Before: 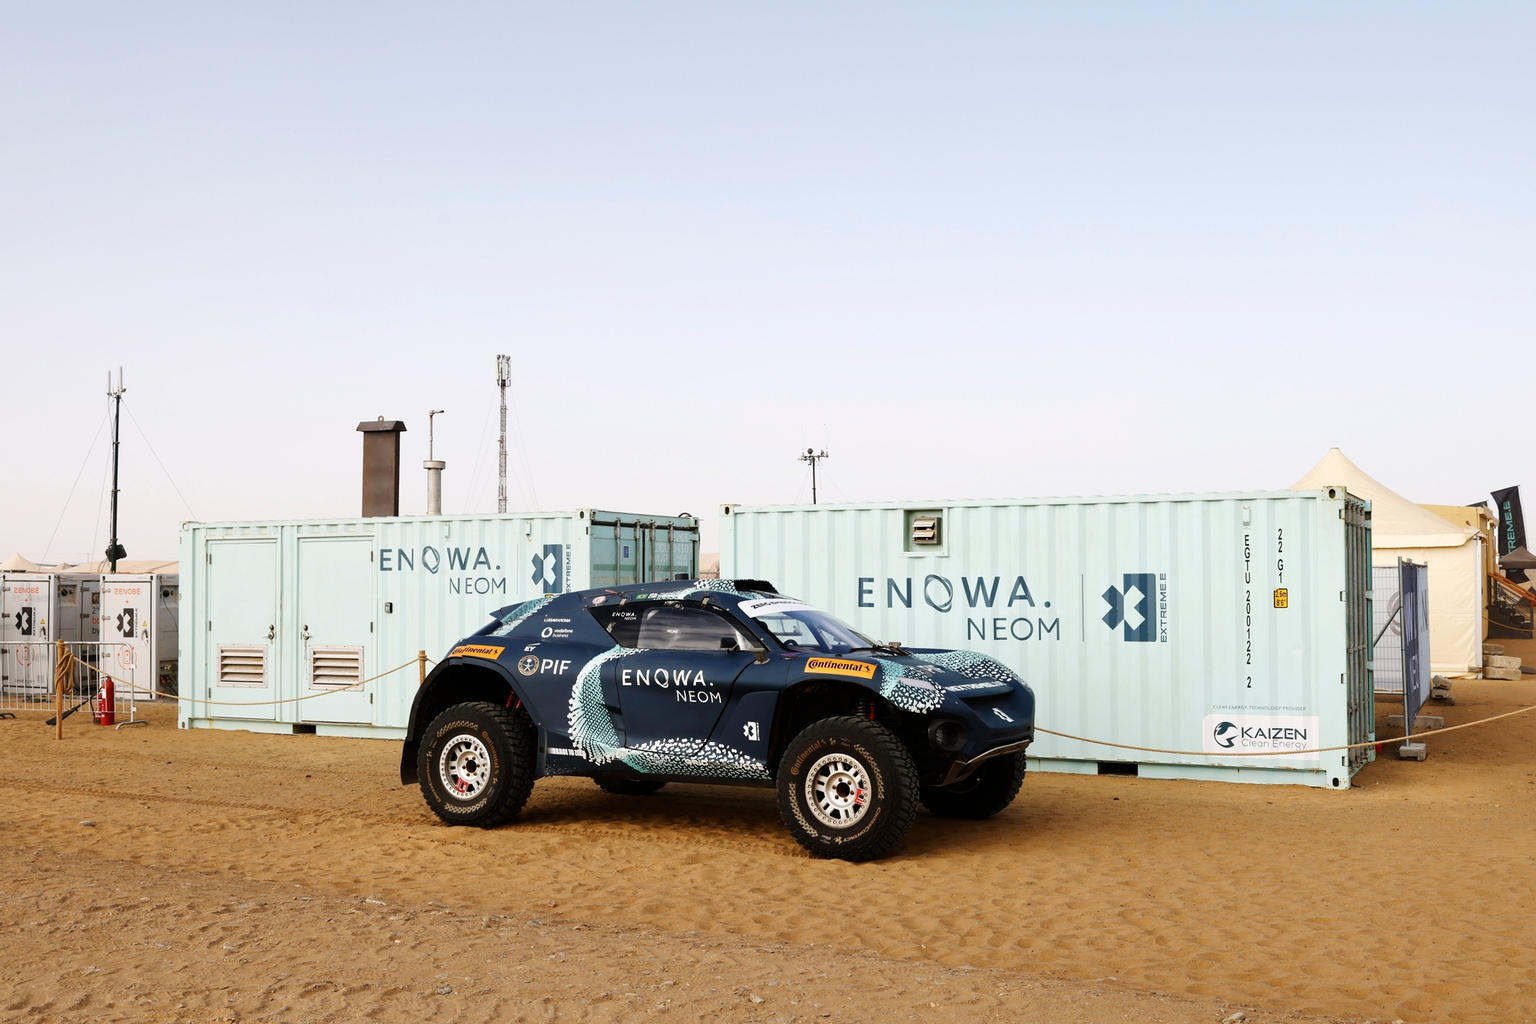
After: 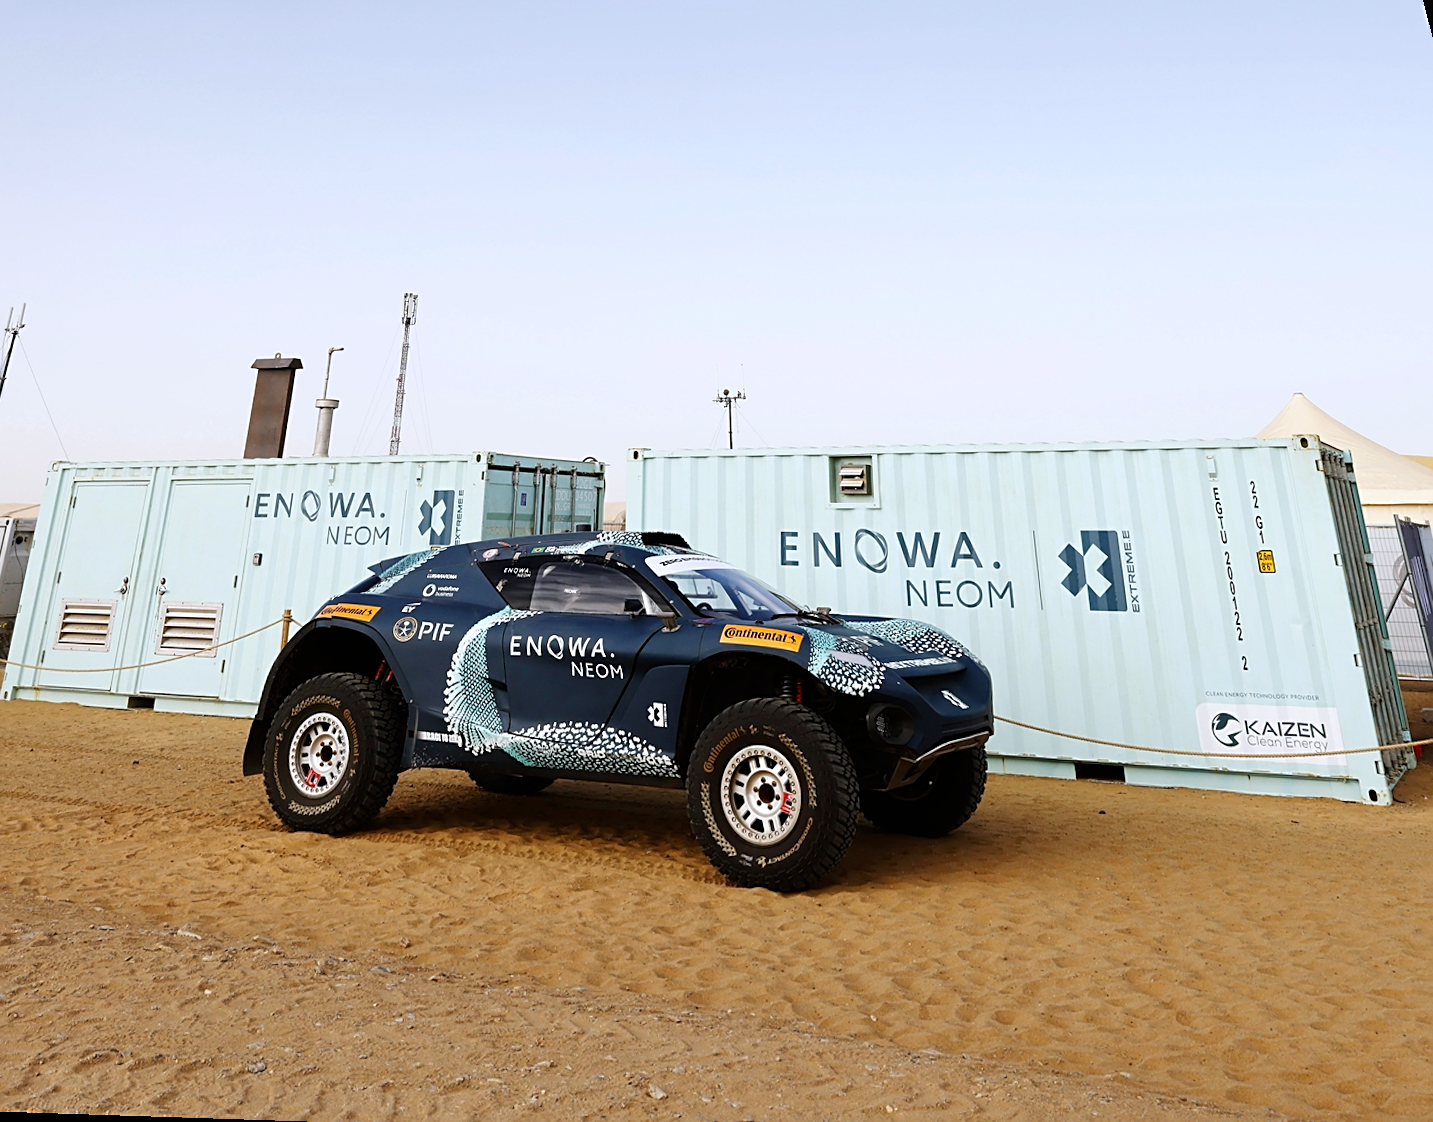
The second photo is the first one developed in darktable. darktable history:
sharpen: on, module defaults
rotate and perspective: rotation 0.72°, lens shift (vertical) -0.352, lens shift (horizontal) -0.051, crop left 0.152, crop right 0.859, crop top 0.019, crop bottom 0.964
vibrance: on, module defaults
white balance: red 0.976, blue 1.04
